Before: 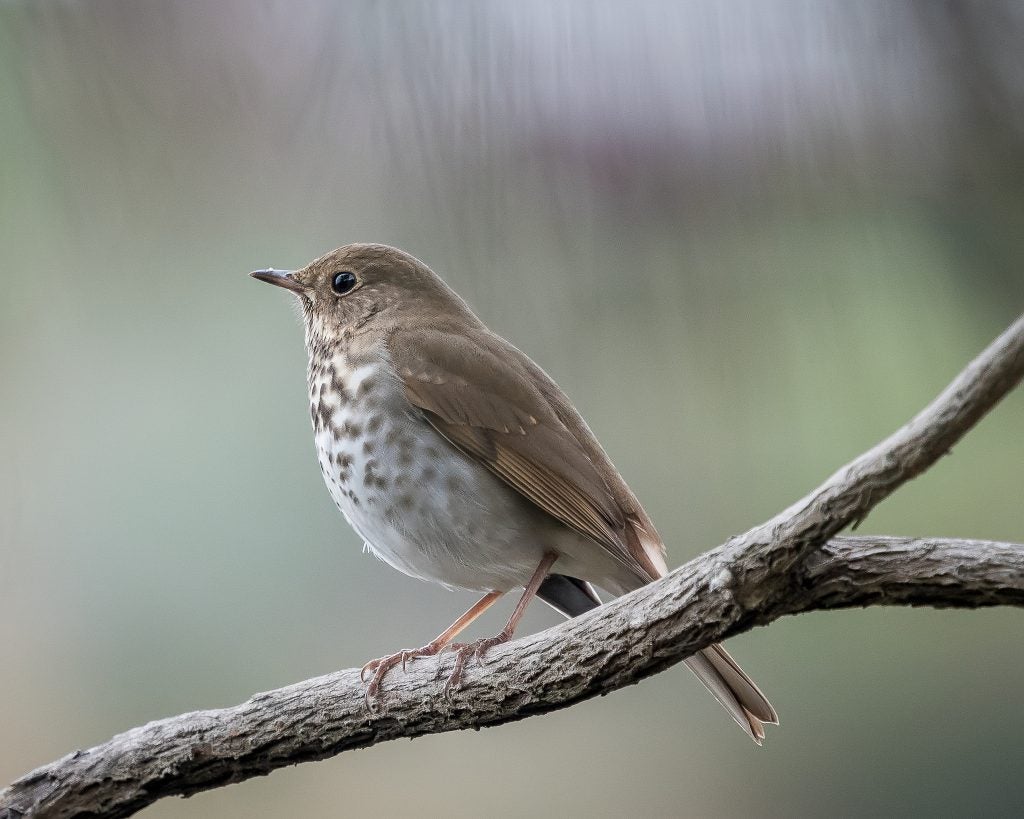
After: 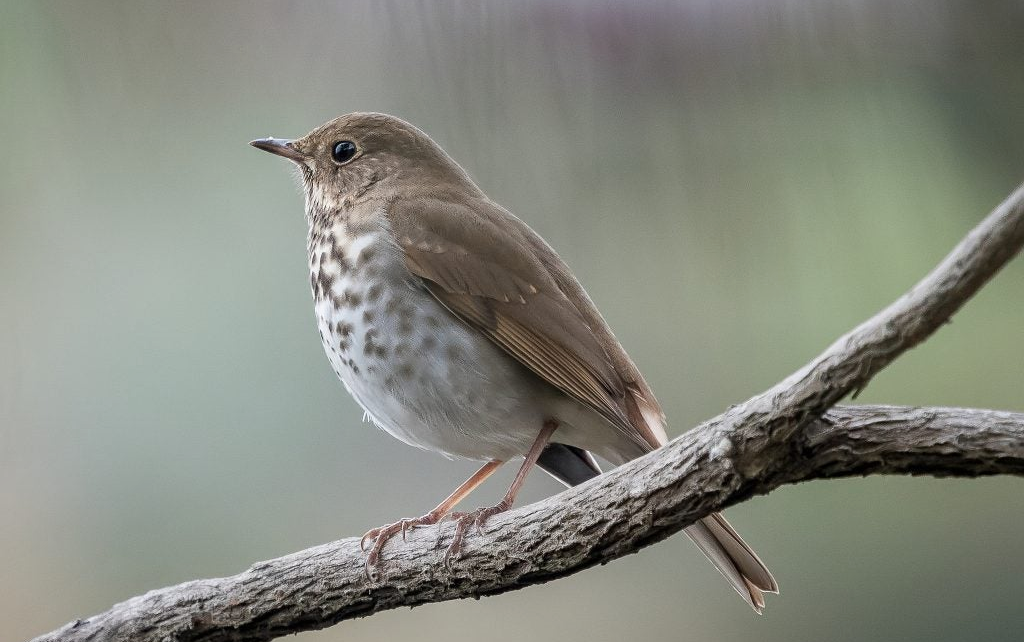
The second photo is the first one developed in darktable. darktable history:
shadows and highlights: shadows 37.52, highlights -28.05, highlights color adjustment 46.55%, soften with gaussian
crop and rotate: top 16.002%, bottom 5.545%
